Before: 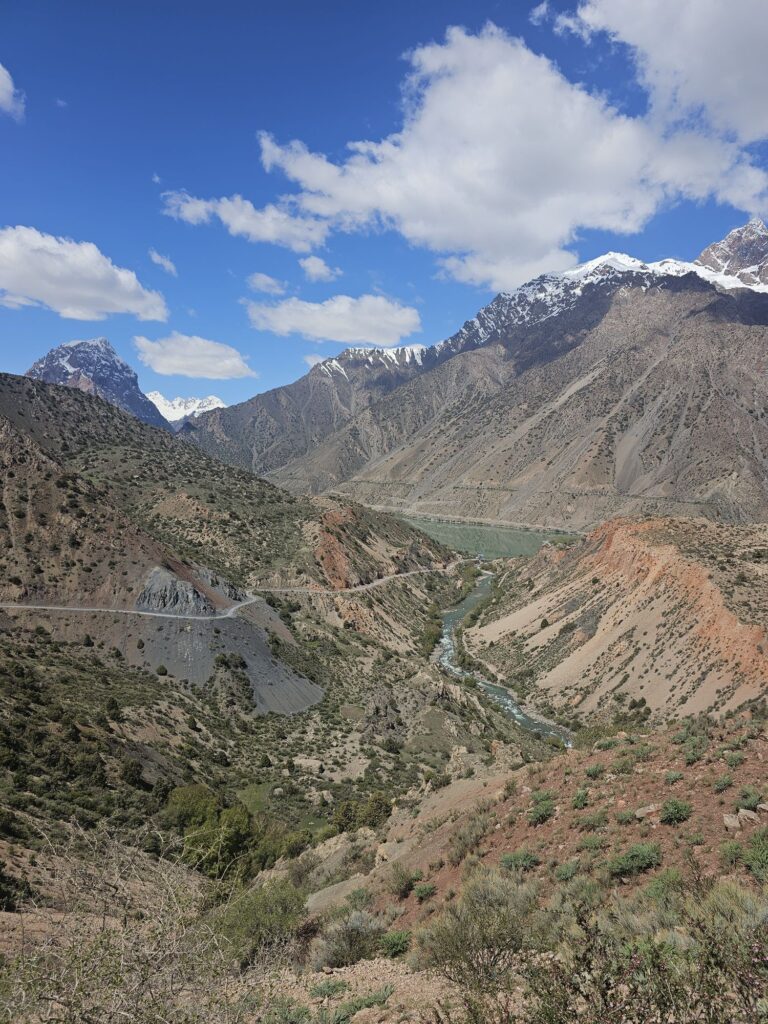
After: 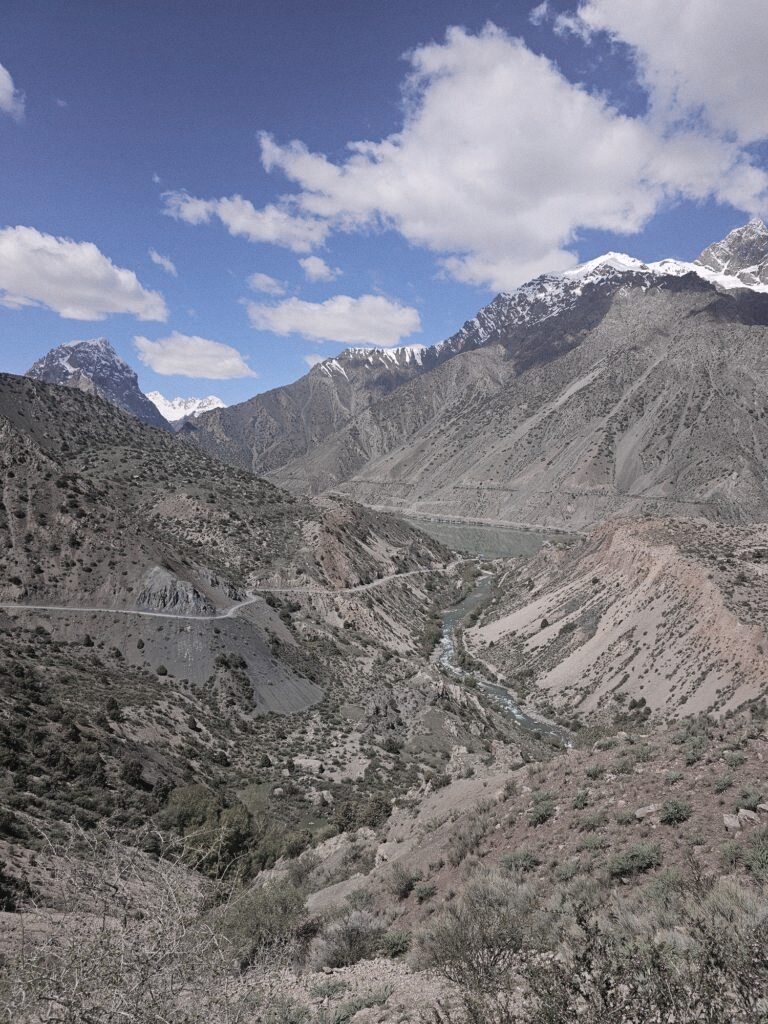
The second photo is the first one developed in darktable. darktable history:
color zones: curves: ch1 [(0.238, 0.163) (0.476, 0.2) (0.733, 0.322) (0.848, 0.134)]
white balance: red 1.05, blue 1.072
grain: coarseness 0.09 ISO, strength 10%
